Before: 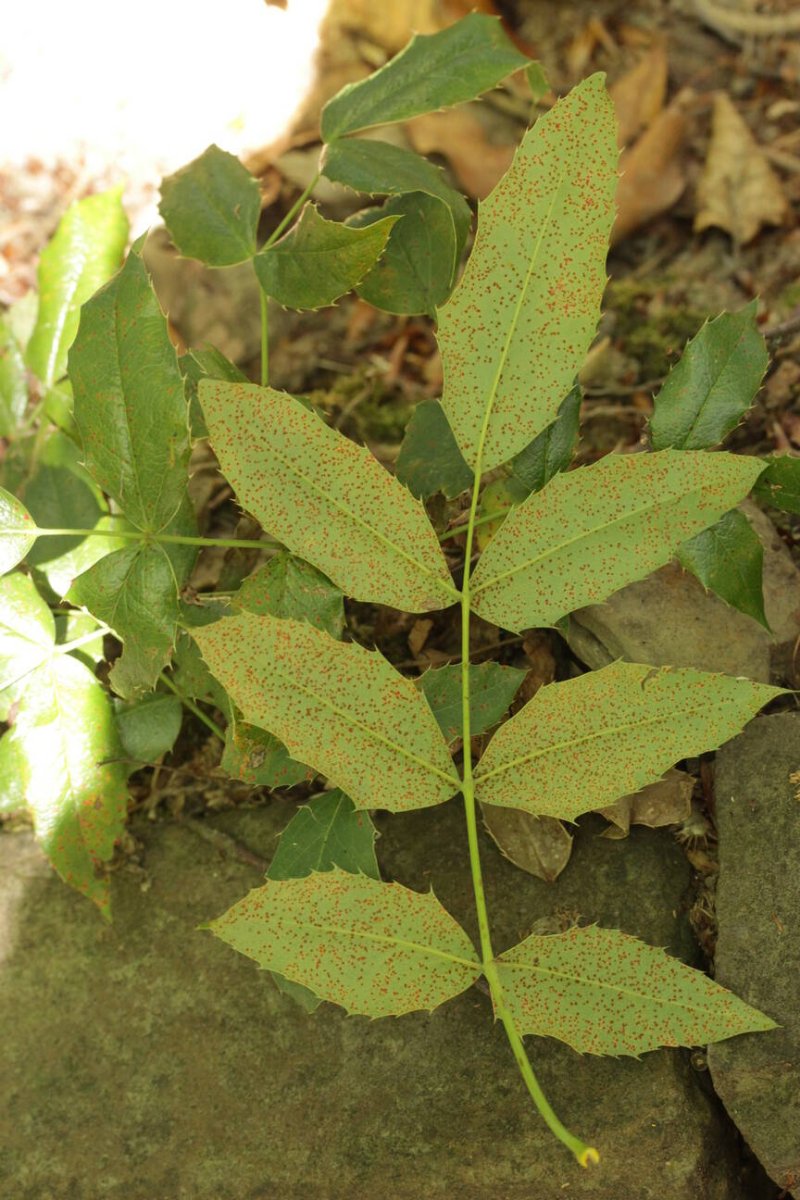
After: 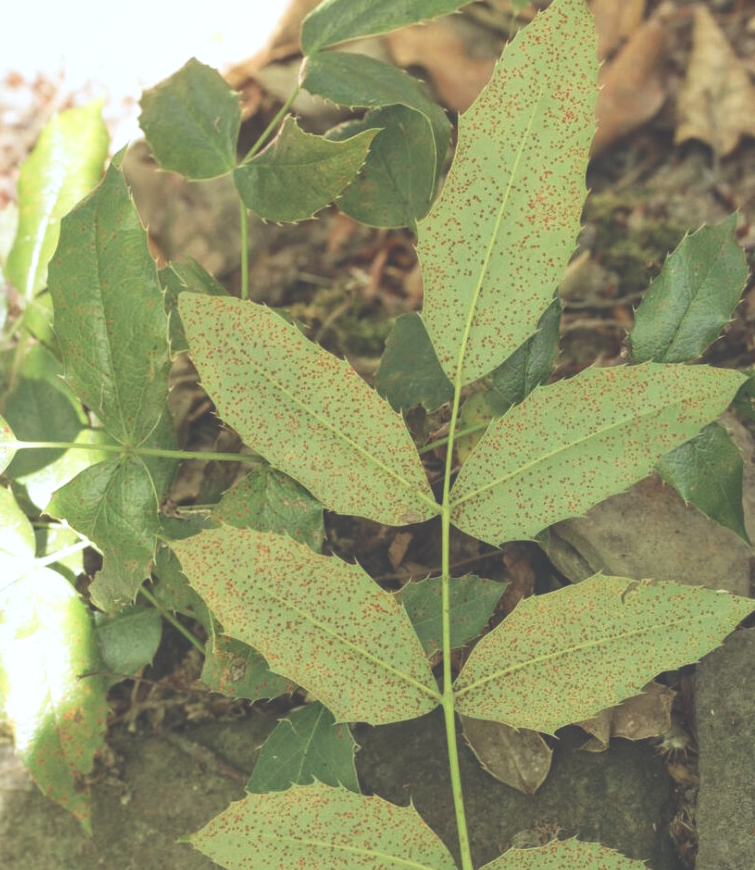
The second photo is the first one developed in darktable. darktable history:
crop: left 2.553%, top 7.302%, right 2.992%, bottom 20.181%
exposure: black level correction -0.061, exposure -0.05 EV, compensate highlight preservation false
color correction: highlights a* -0.768, highlights b* -8.85
local contrast: on, module defaults
tone curve: curves: ch0 [(0, 0.036) (0.119, 0.115) (0.466, 0.498) (0.715, 0.767) (0.817, 0.865) (1, 0.998)]; ch1 [(0, 0) (0.377, 0.424) (0.442, 0.491) (0.487, 0.502) (0.514, 0.512) (0.536, 0.577) (0.66, 0.724) (1, 1)]; ch2 [(0, 0) (0.38, 0.405) (0.463, 0.443) (0.492, 0.486) (0.526, 0.541) (0.578, 0.598) (1, 1)], preserve colors none
